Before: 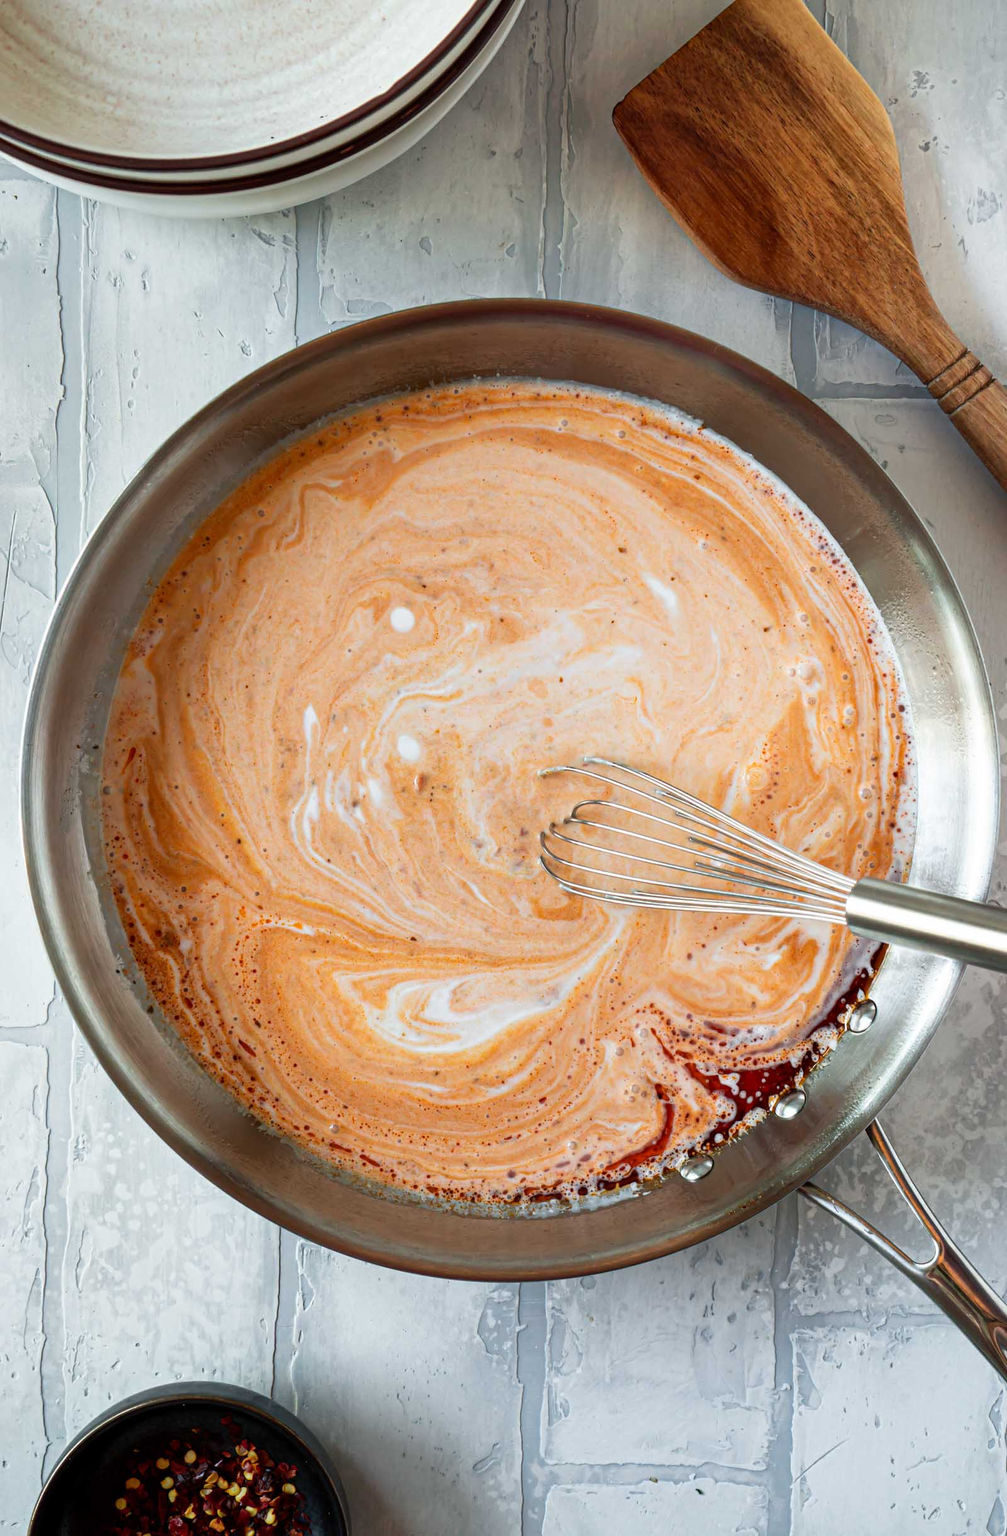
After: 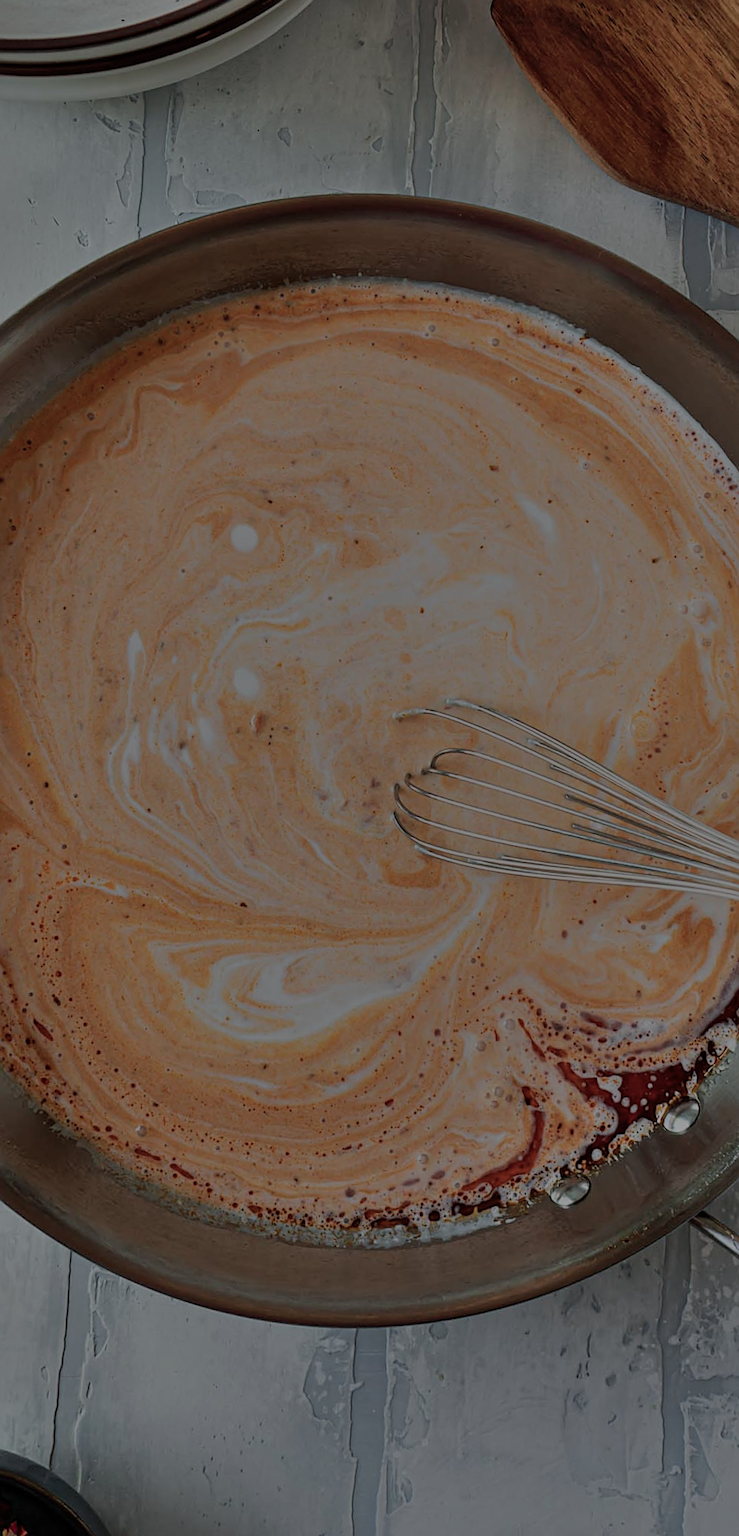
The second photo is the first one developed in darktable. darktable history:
rgb levels: preserve colors max RGB
color balance rgb: perceptual brilliance grading › global brilliance -48.39%
sharpen: on, module defaults
crop and rotate: angle -3.27°, left 14.277%, top 0.028%, right 10.766%, bottom 0.028%
rotate and perspective: rotation -1.68°, lens shift (vertical) -0.146, crop left 0.049, crop right 0.912, crop top 0.032, crop bottom 0.96
shadows and highlights: highlights color adjustment 0%, low approximation 0.01, soften with gaussian
